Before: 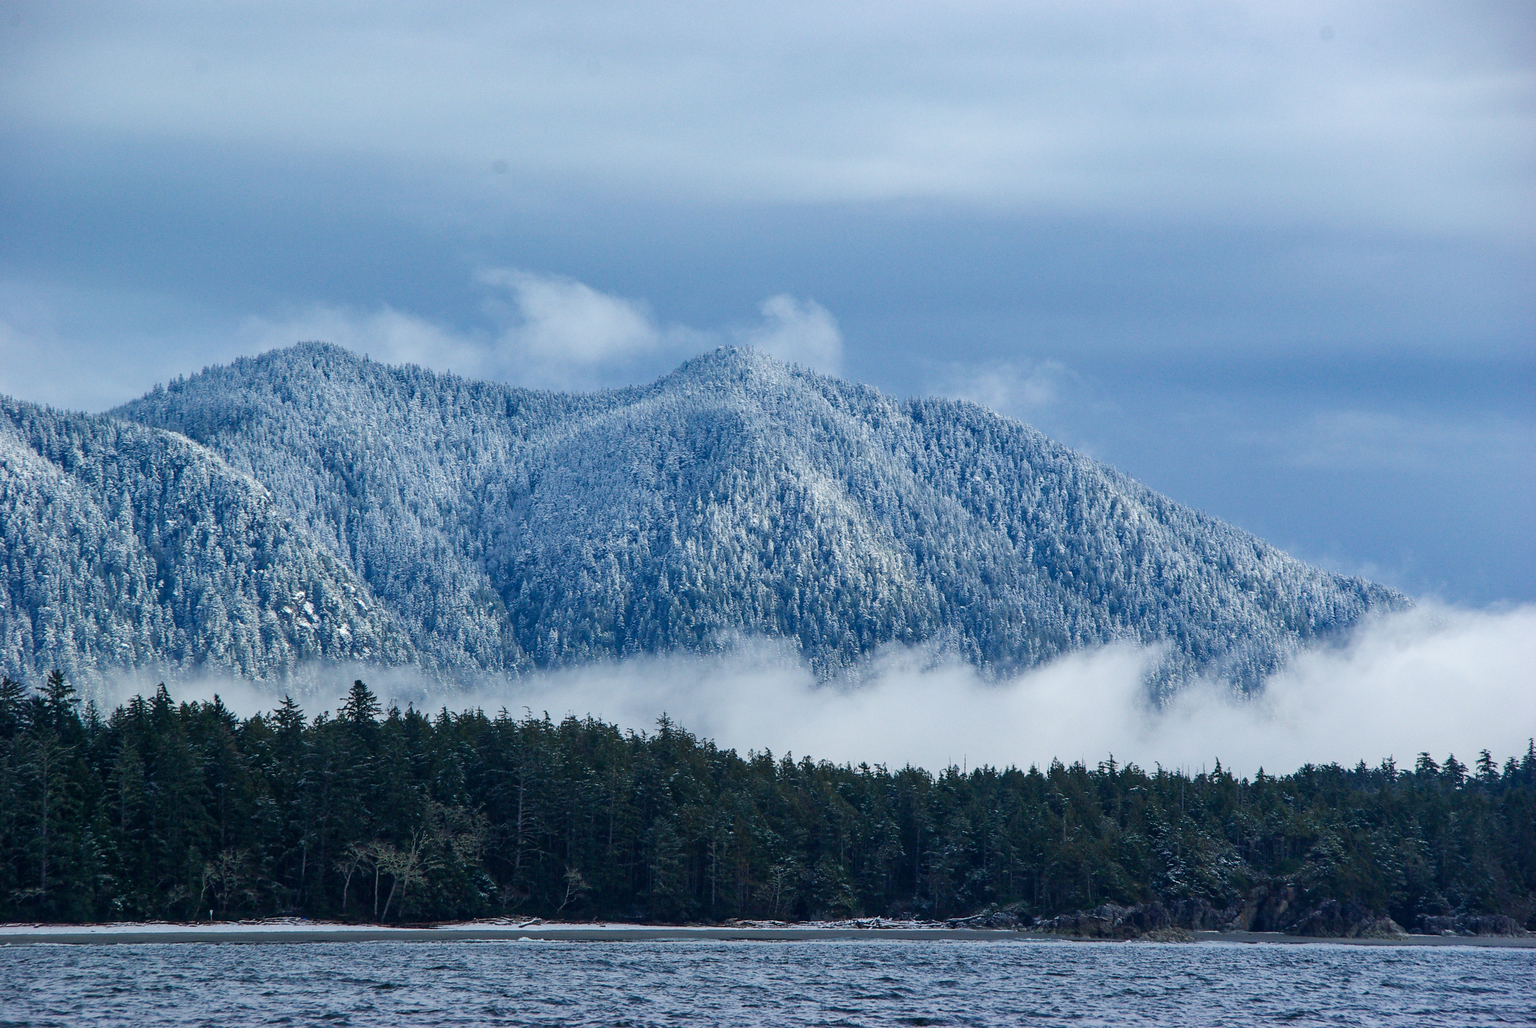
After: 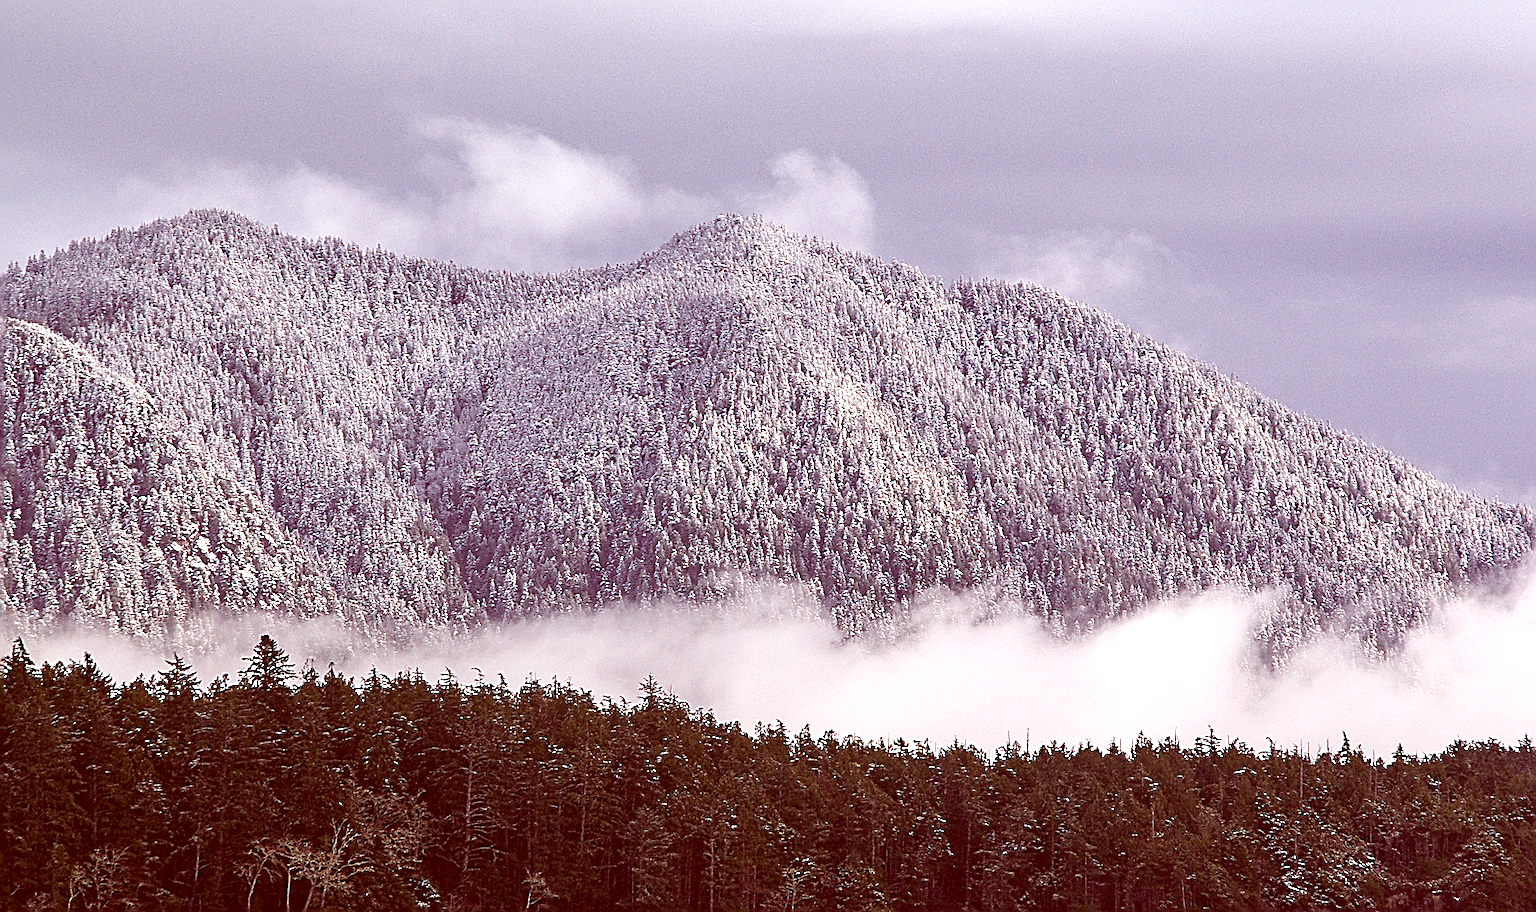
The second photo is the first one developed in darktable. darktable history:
crop: left 9.596%, top 17.038%, right 10.805%, bottom 12.355%
color correction: highlights a* 9.16, highlights b* 8.49, shadows a* 39.73, shadows b* 39.25, saturation 0.808
exposure: black level correction 0, exposure 0.691 EV, compensate exposure bias true, compensate highlight preservation false
sharpen: radius 3.18, amount 1.723
